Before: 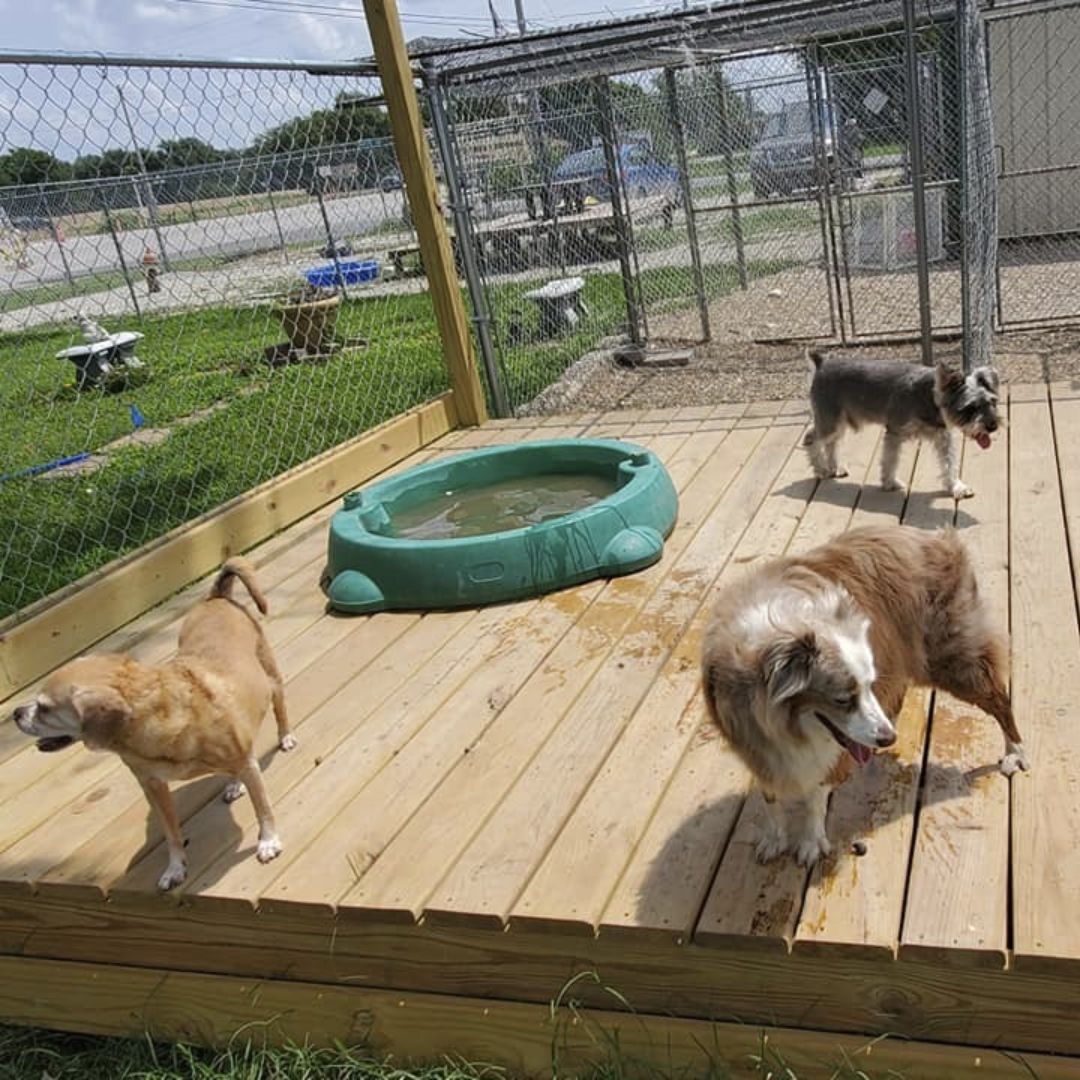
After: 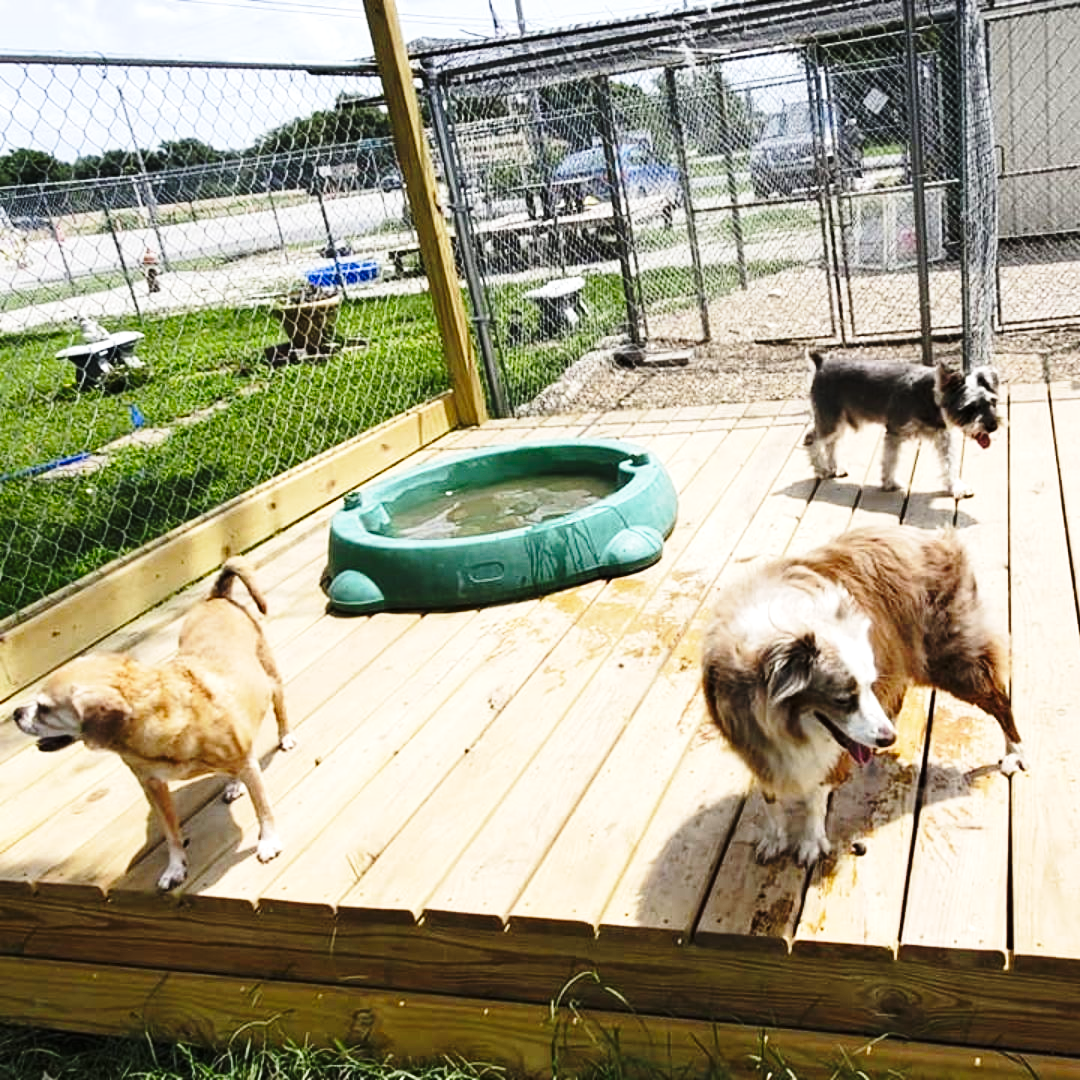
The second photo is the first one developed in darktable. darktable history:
base curve: curves: ch0 [(0, 0) (0.028, 0.03) (0.121, 0.232) (0.46, 0.748) (0.859, 0.968) (1, 1)], preserve colors none
vibrance: vibrance 67%
tone equalizer: -8 EV -0.75 EV, -7 EV -0.7 EV, -6 EV -0.6 EV, -5 EV -0.4 EV, -3 EV 0.4 EV, -2 EV 0.6 EV, -1 EV 0.7 EV, +0 EV 0.75 EV, edges refinement/feathering 500, mask exposure compensation -1.57 EV, preserve details no
